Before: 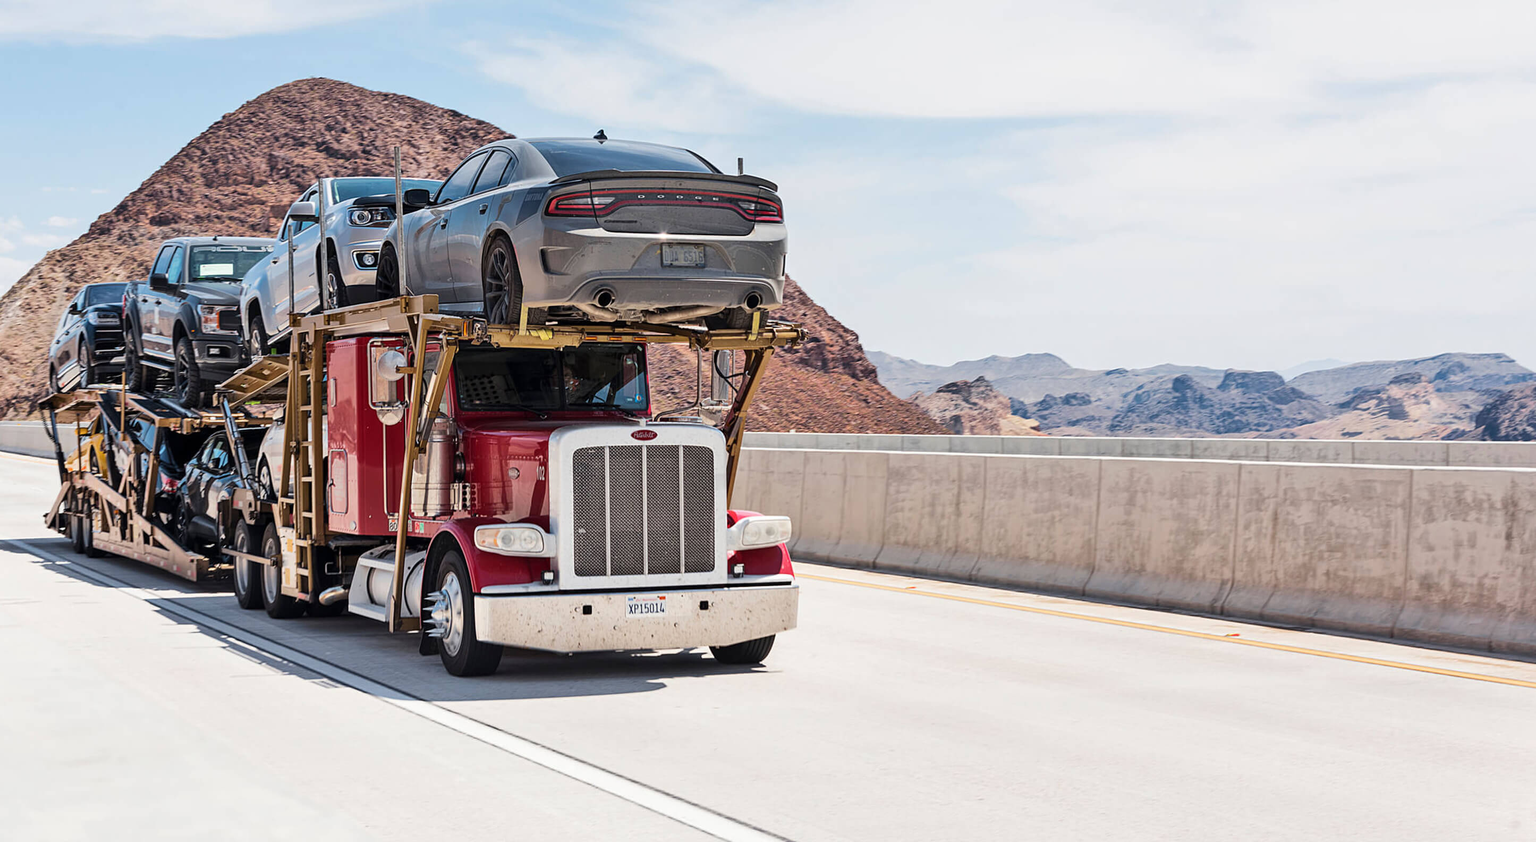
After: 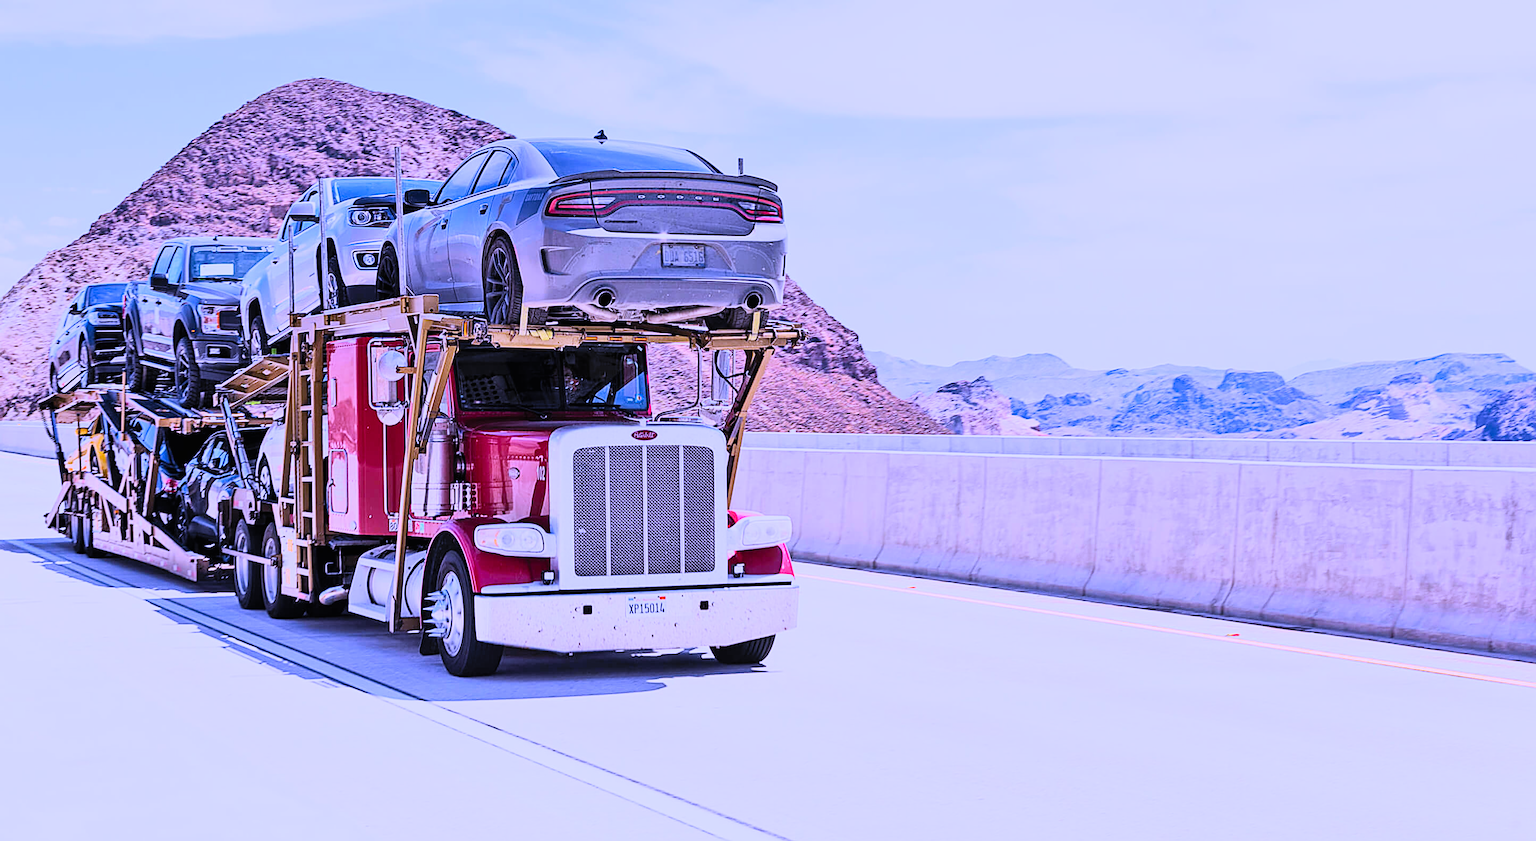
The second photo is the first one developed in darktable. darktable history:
contrast brightness saturation: contrast 0.24, brightness 0.26, saturation 0.39
sharpen: on, module defaults
white balance: red 0.98, blue 1.61
filmic rgb: black relative exposure -7.65 EV, white relative exposure 4.56 EV, hardness 3.61
